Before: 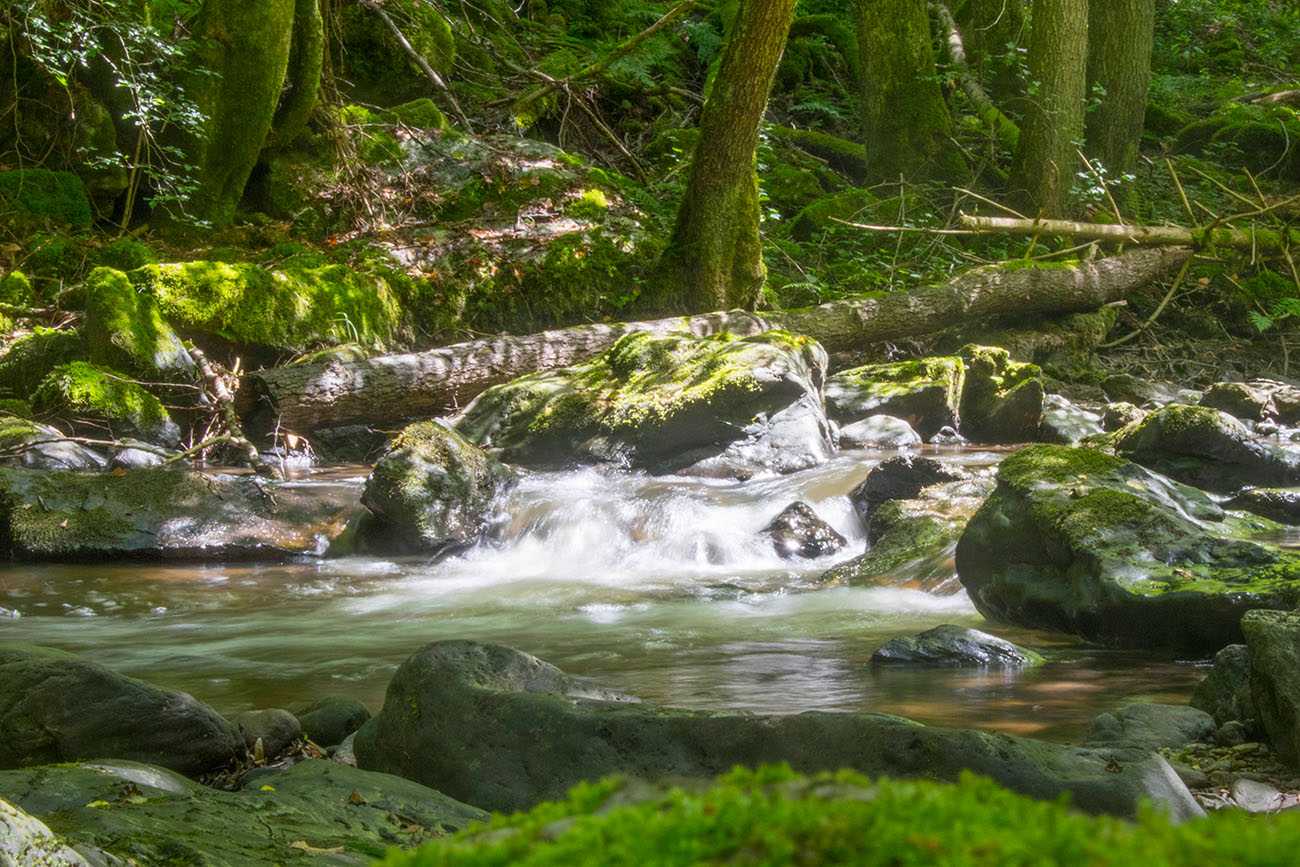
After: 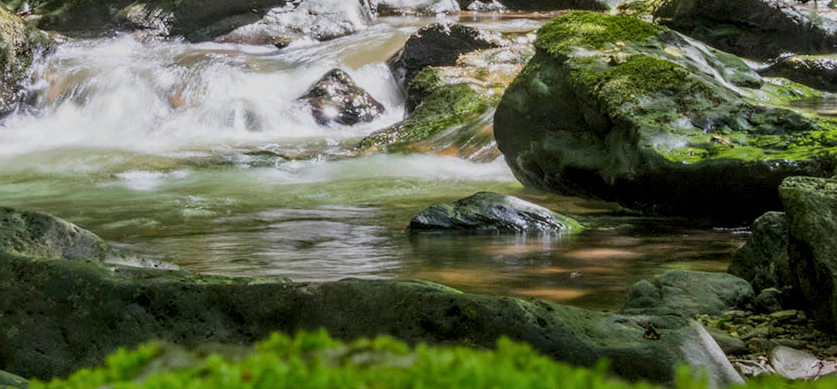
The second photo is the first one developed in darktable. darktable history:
filmic rgb: black relative exposure -7.65 EV, white relative exposure 4.56 EV, hardness 3.61, contrast 1.052
local contrast: on, module defaults
crop and rotate: left 35.601%, top 50.079%, bottom 4.977%
haze removal: compatibility mode true, adaptive false
